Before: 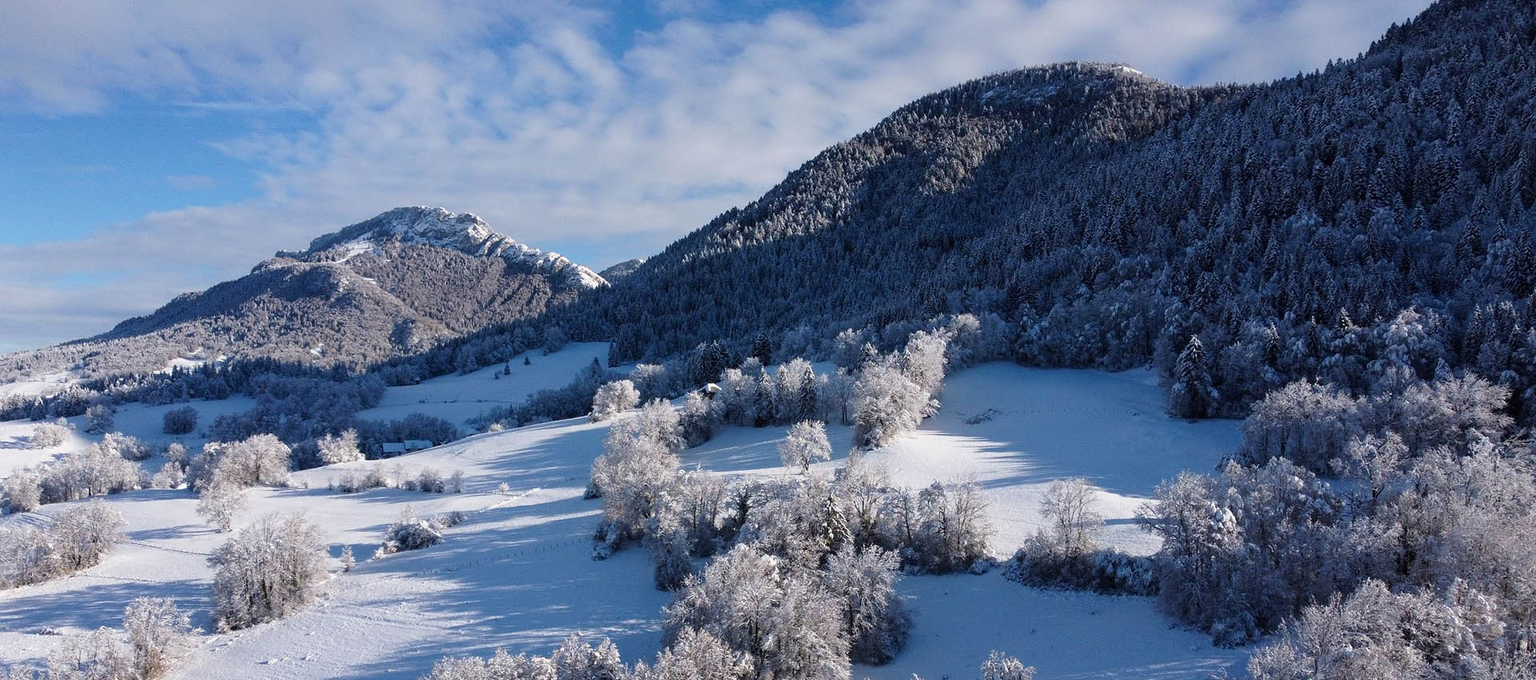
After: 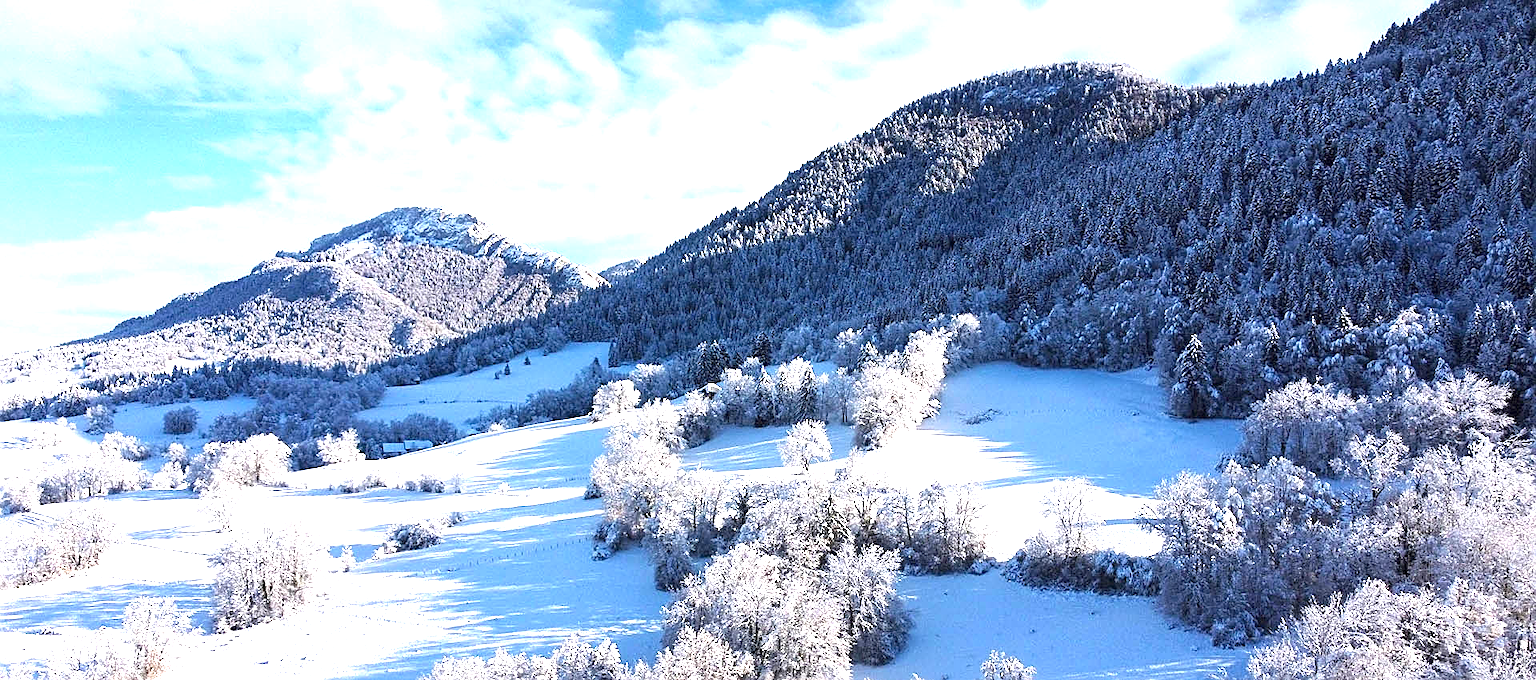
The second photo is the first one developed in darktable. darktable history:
exposure: black level correction 0, exposure 1.675 EV, compensate exposure bias true, compensate highlight preservation false
sharpen: on, module defaults
